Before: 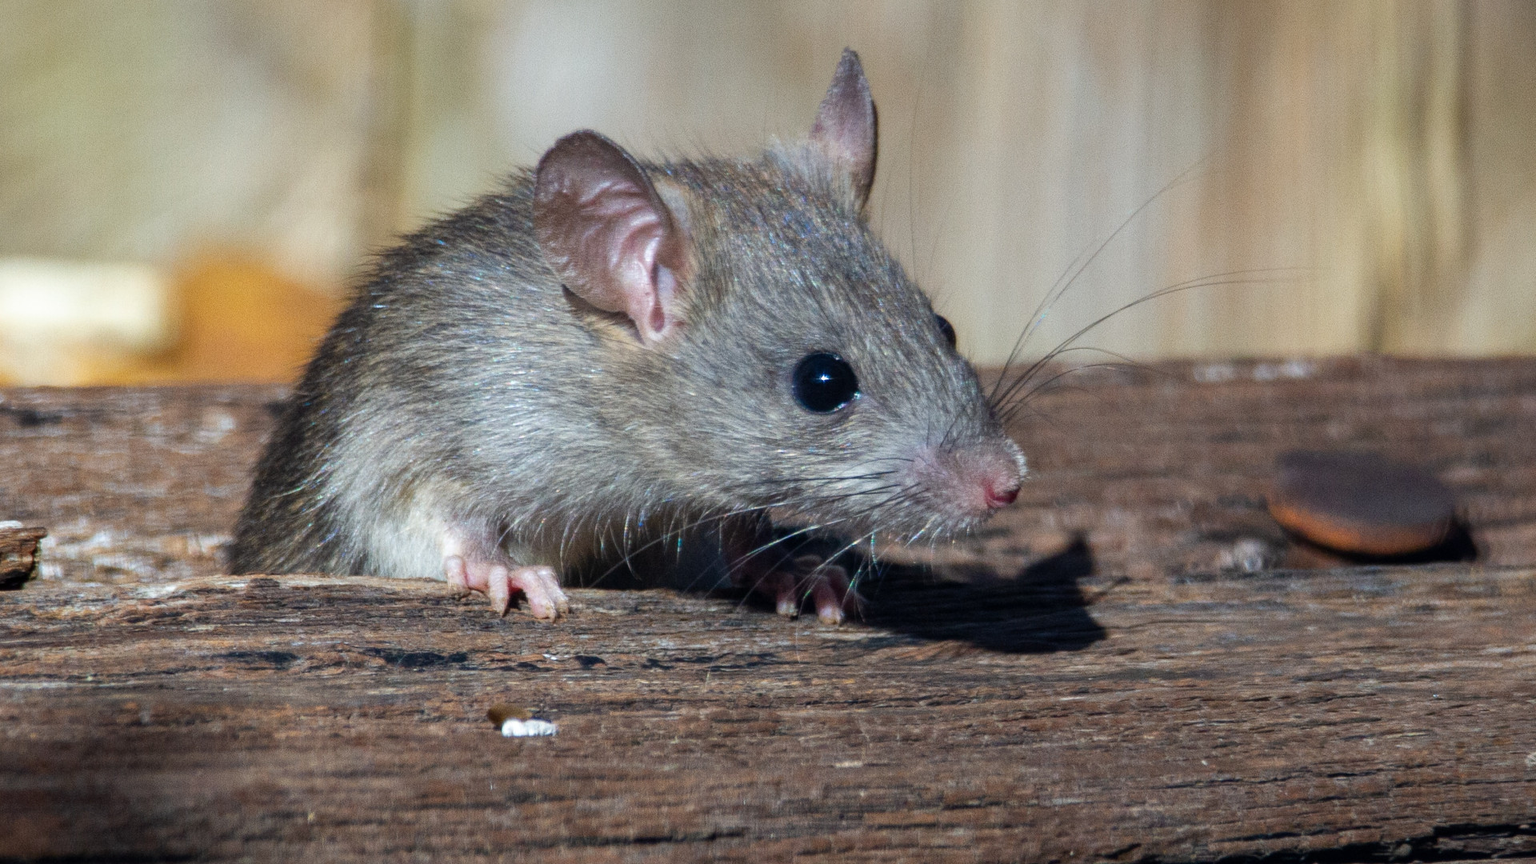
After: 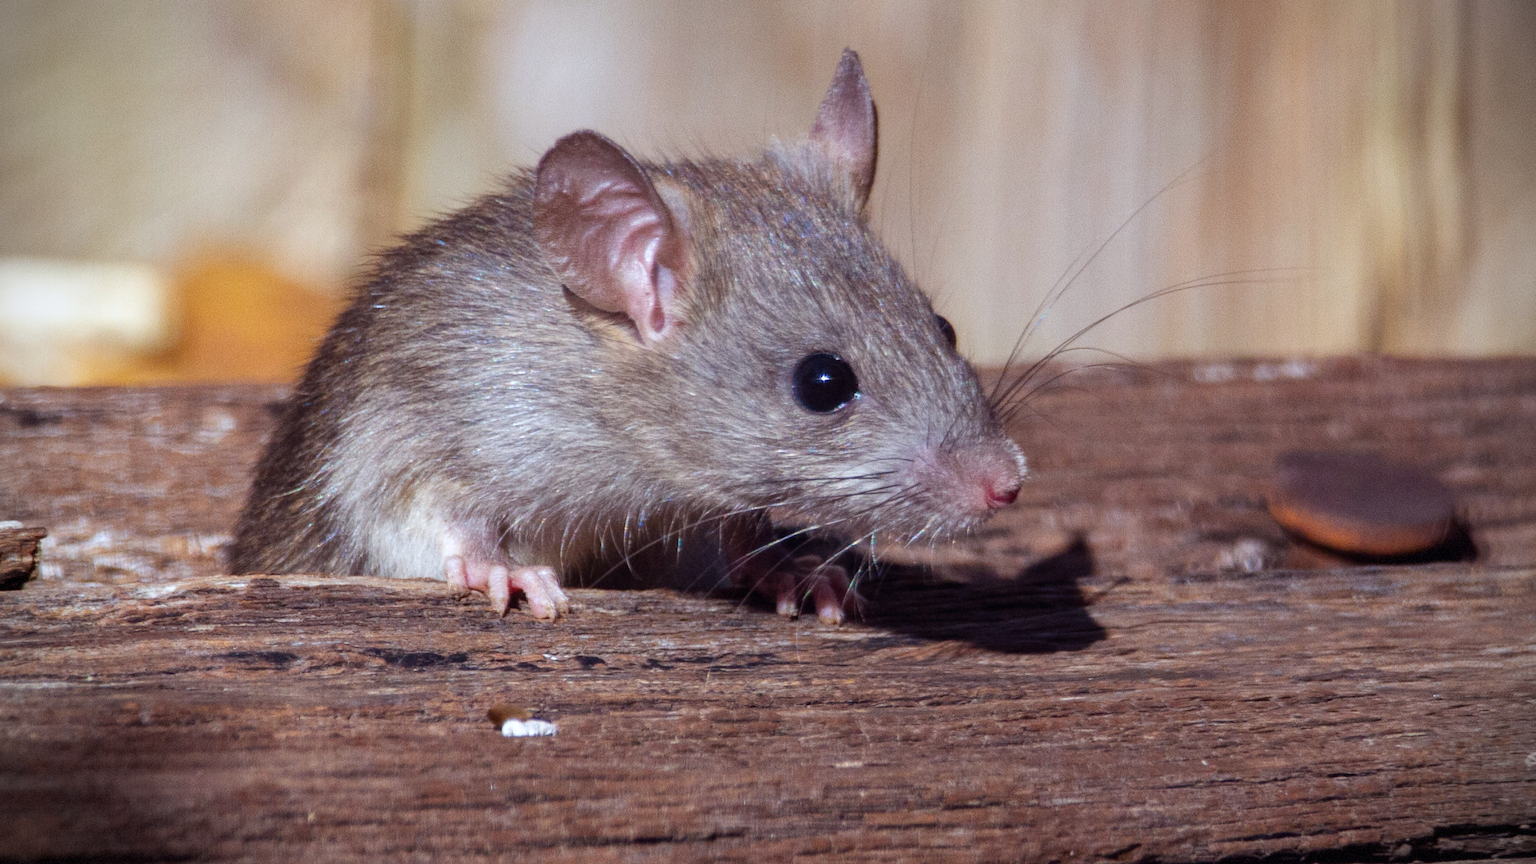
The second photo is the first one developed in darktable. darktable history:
rgb levels: mode RGB, independent channels, levels [[0, 0.474, 1], [0, 0.5, 1], [0, 0.5, 1]]
white balance: red 0.983, blue 1.036
vignetting: dithering 8-bit output, unbound false
